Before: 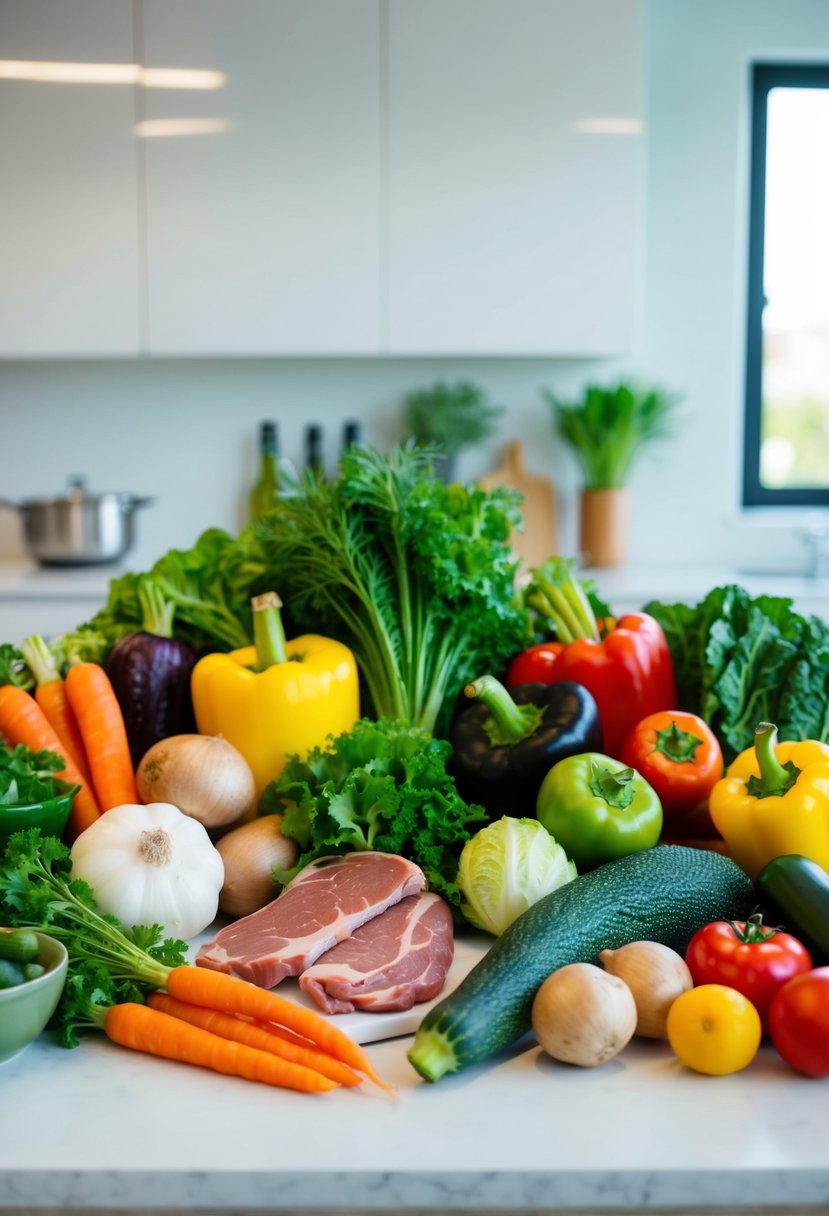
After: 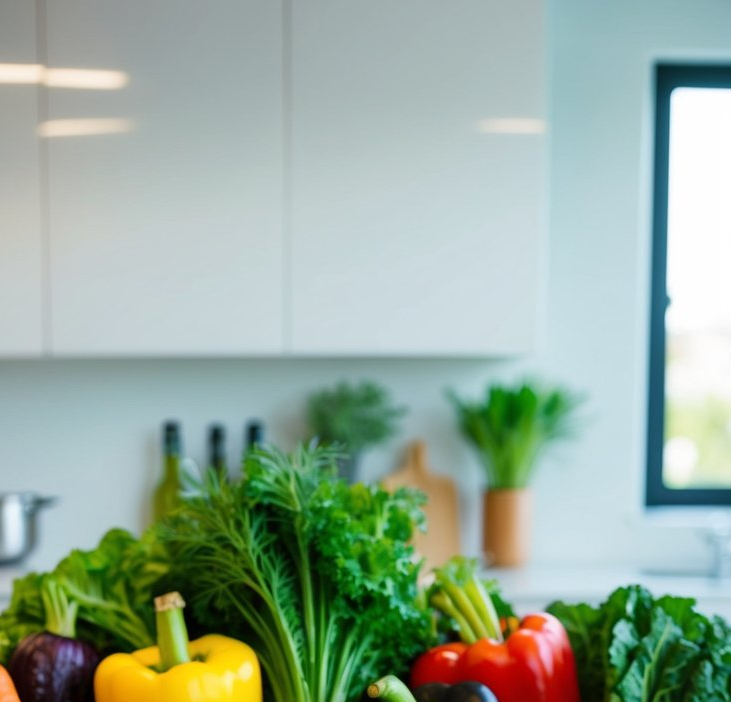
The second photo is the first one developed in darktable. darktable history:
crop and rotate: left 11.783%, bottom 42.243%
